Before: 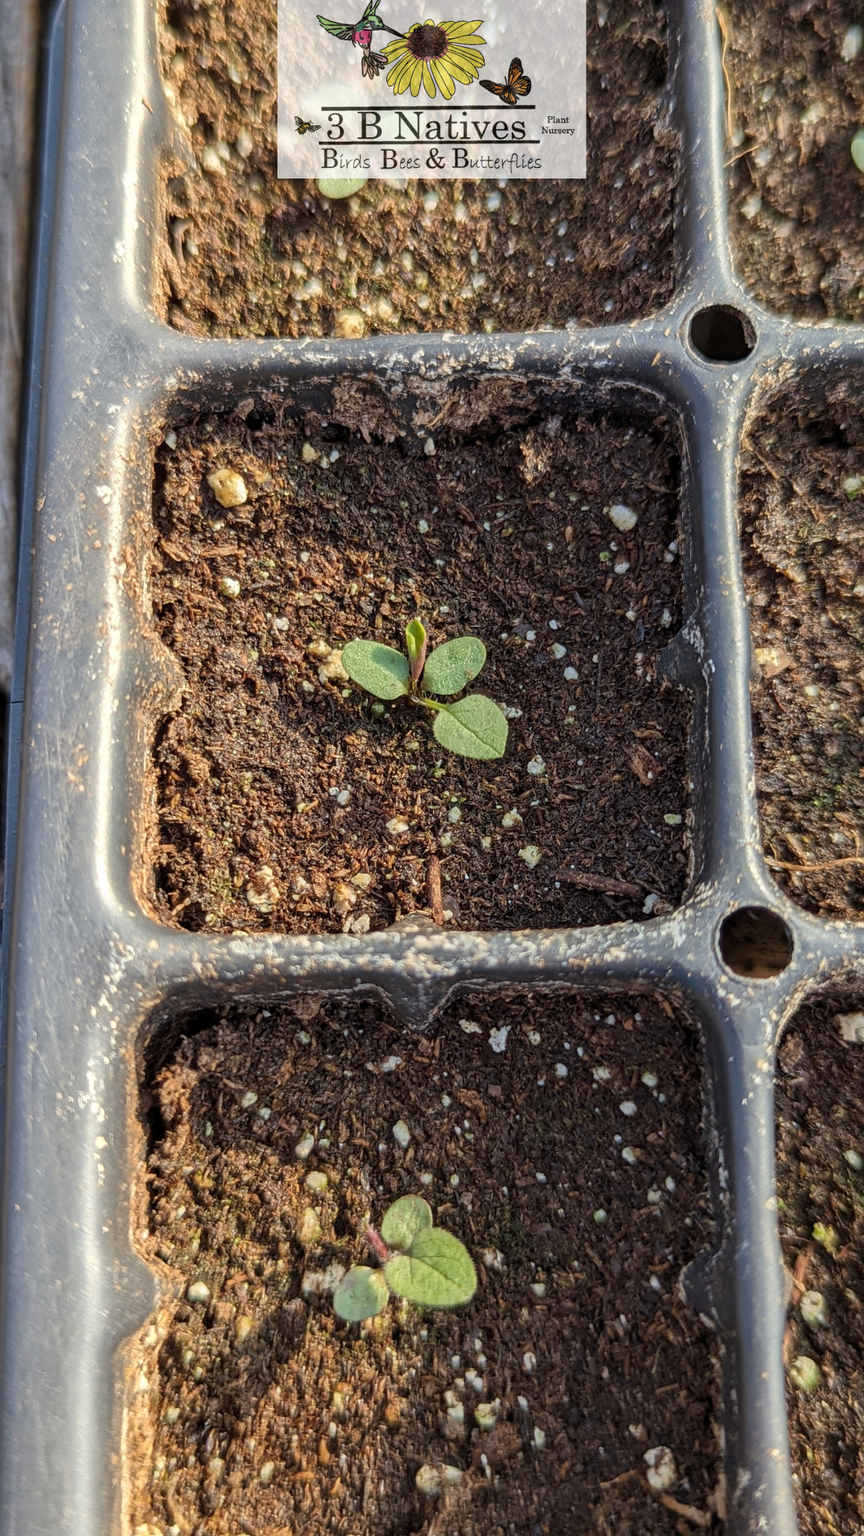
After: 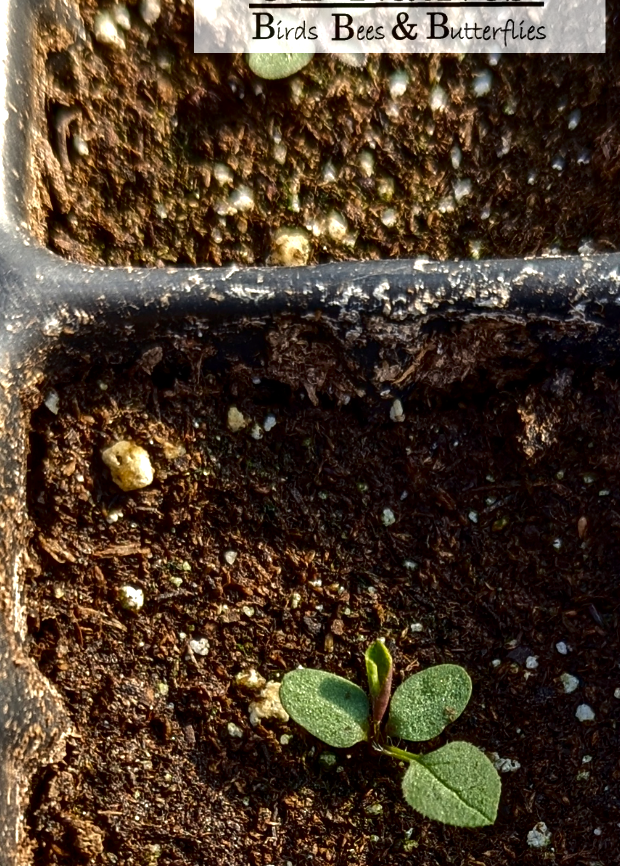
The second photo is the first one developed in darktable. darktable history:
contrast brightness saturation: brightness -0.52
tone equalizer: -8 EV -0.417 EV, -7 EV -0.389 EV, -6 EV -0.333 EV, -5 EV -0.222 EV, -3 EV 0.222 EV, -2 EV 0.333 EV, -1 EV 0.389 EV, +0 EV 0.417 EV, edges refinement/feathering 500, mask exposure compensation -1.57 EV, preserve details no
crop: left 15.306%, top 9.065%, right 30.789%, bottom 48.638%
